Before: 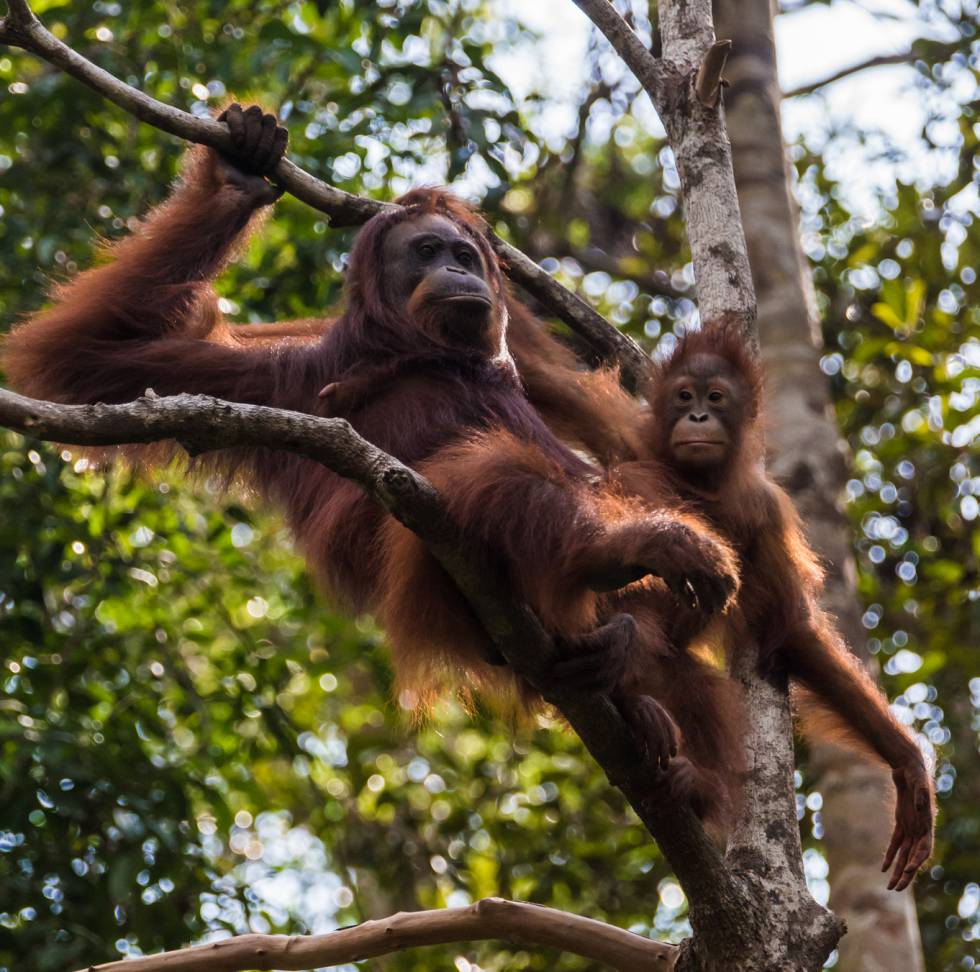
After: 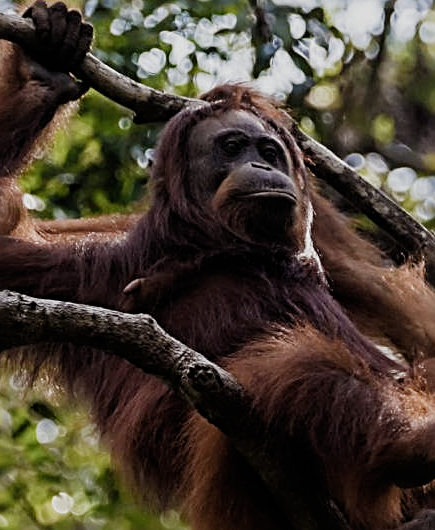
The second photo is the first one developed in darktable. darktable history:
sharpen: radius 2.989, amount 0.764
exposure: compensate highlight preservation false
crop: left 19.919%, top 10.75%, right 35.608%, bottom 34.698%
contrast brightness saturation: contrast 0.057, brightness -0.01, saturation -0.236
shadows and highlights: shadows -24.92, highlights 49.2, soften with gaussian
filmic rgb: black relative exposure -8.01 EV, white relative exposure 3.82 EV, hardness 4.37, preserve chrominance no, color science v4 (2020)
